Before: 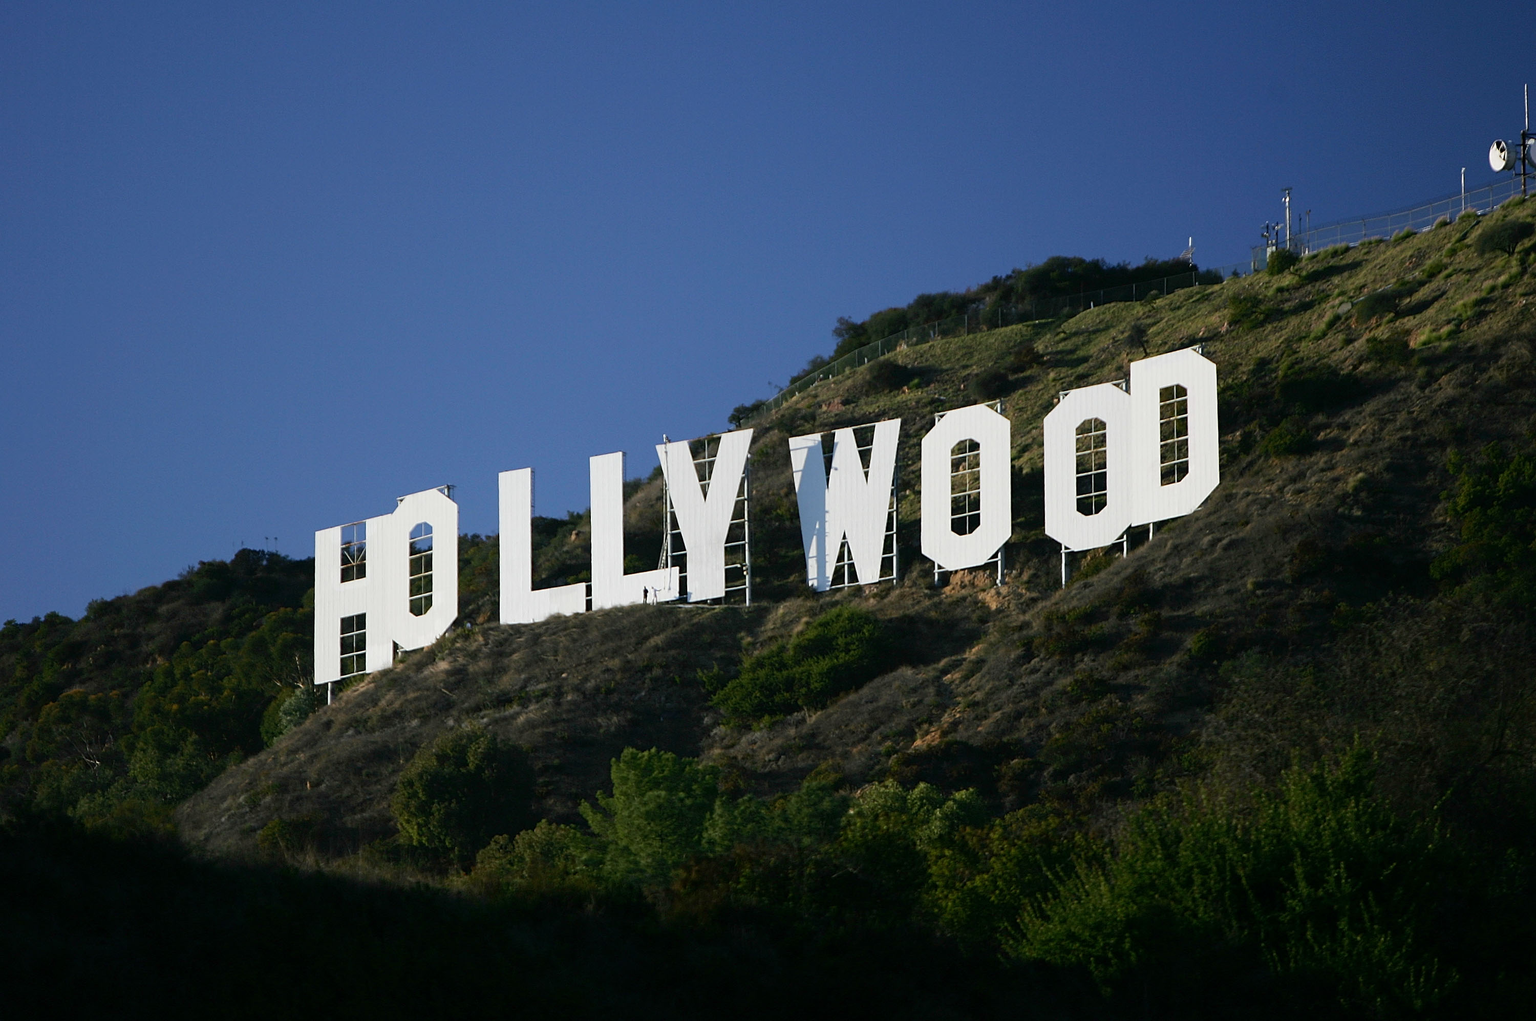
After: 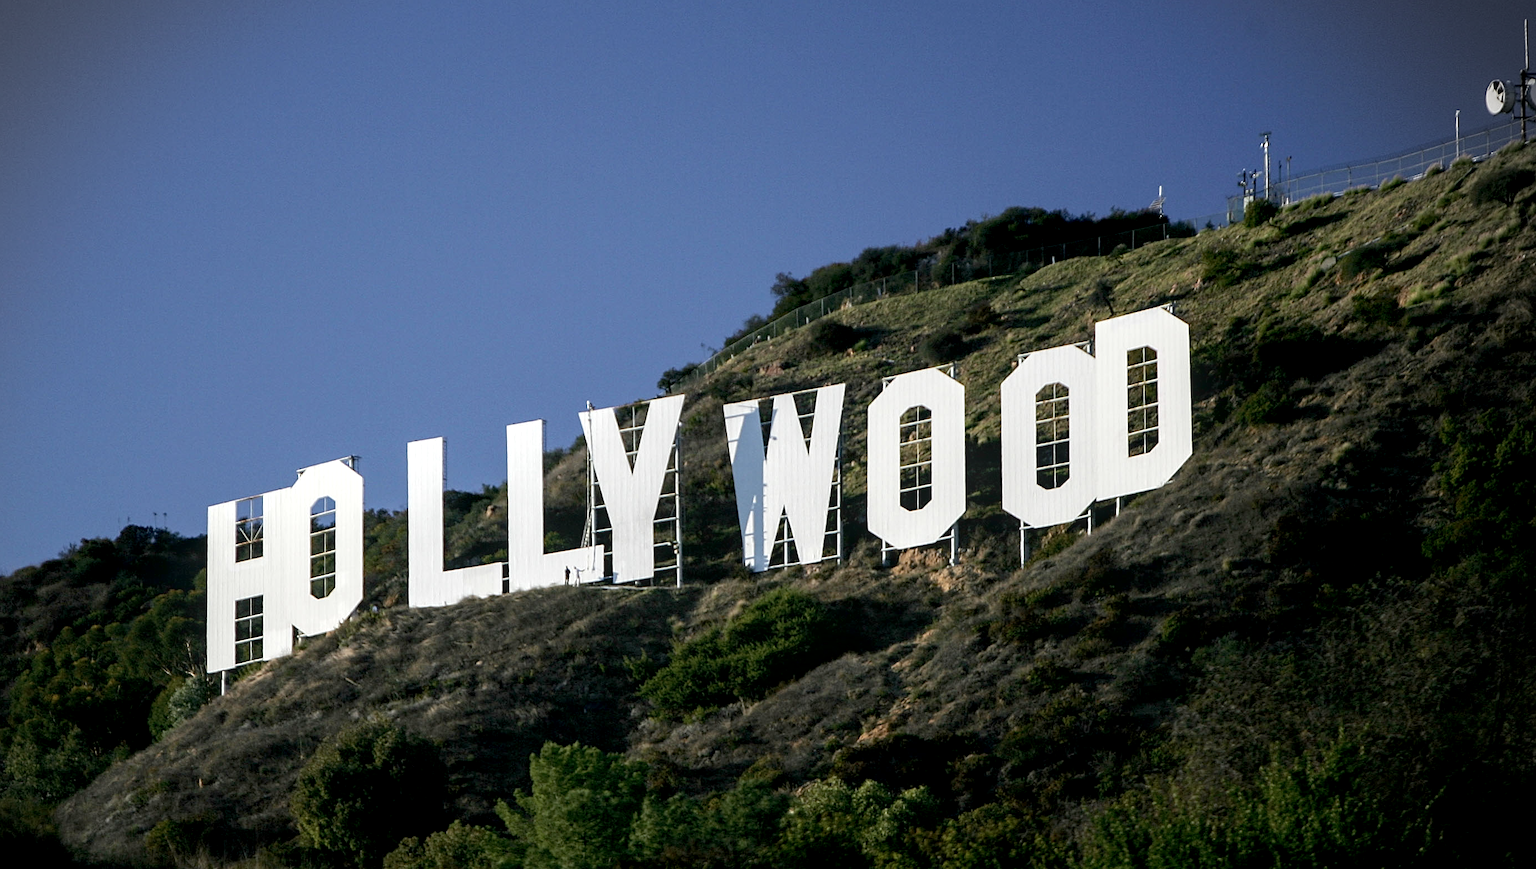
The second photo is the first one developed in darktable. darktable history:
exposure: black level correction 0.005, exposure 0.411 EV, compensate highlight preservation false
crop: left 8.13%, top 6.56%, bottom 15.201%
local contrast: on, module defaults
vignetting: fall-off start 88.58%, fall-off radius 44.52%, center (-0.028, 0.232), width/height ratio 1.163, dithering 16-bit output
contrast brightness saturation: saturation -0.175
